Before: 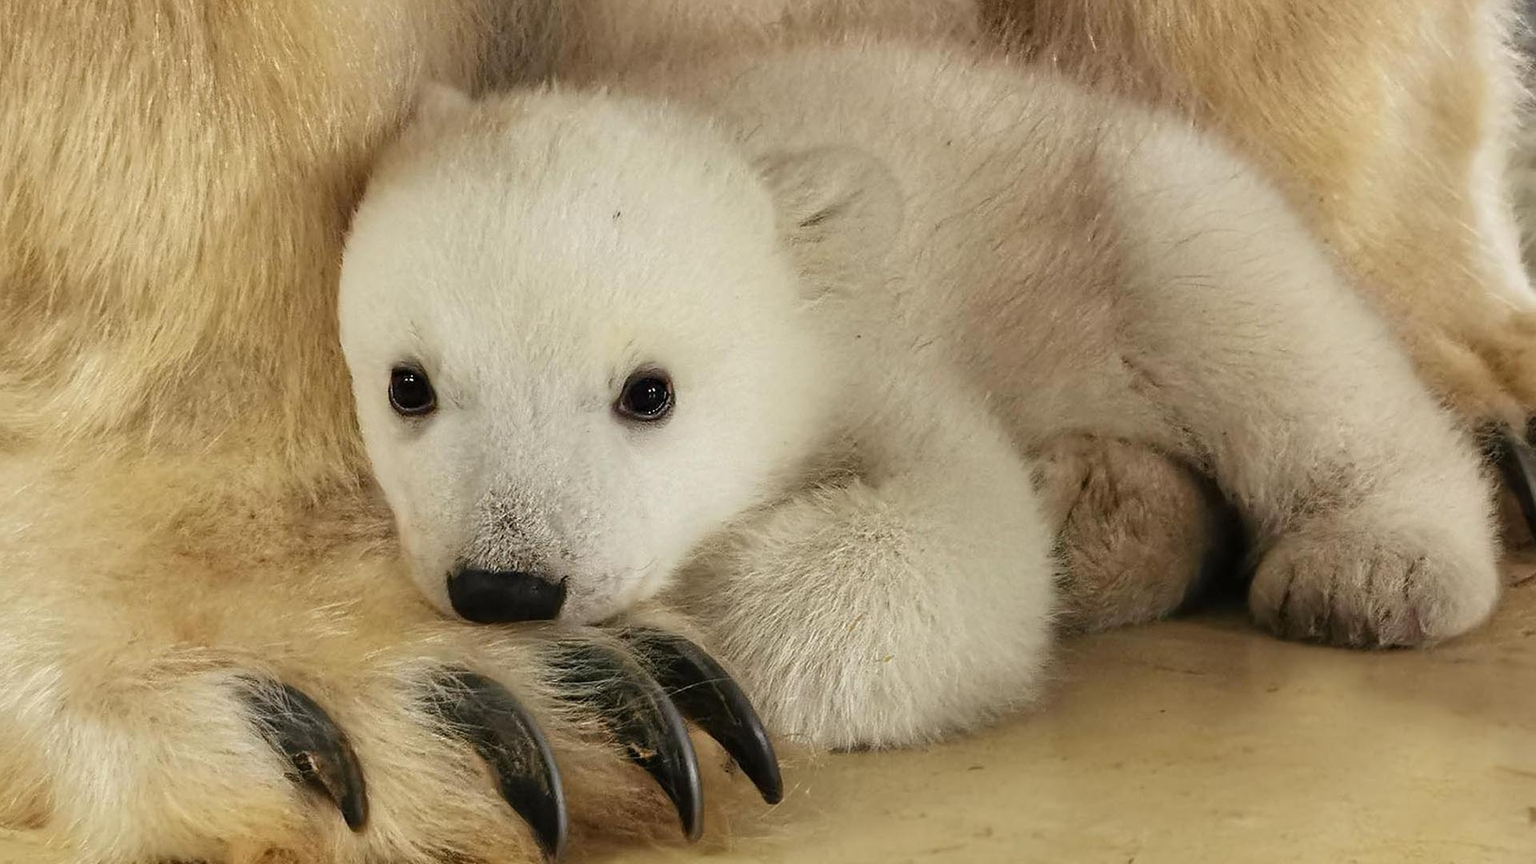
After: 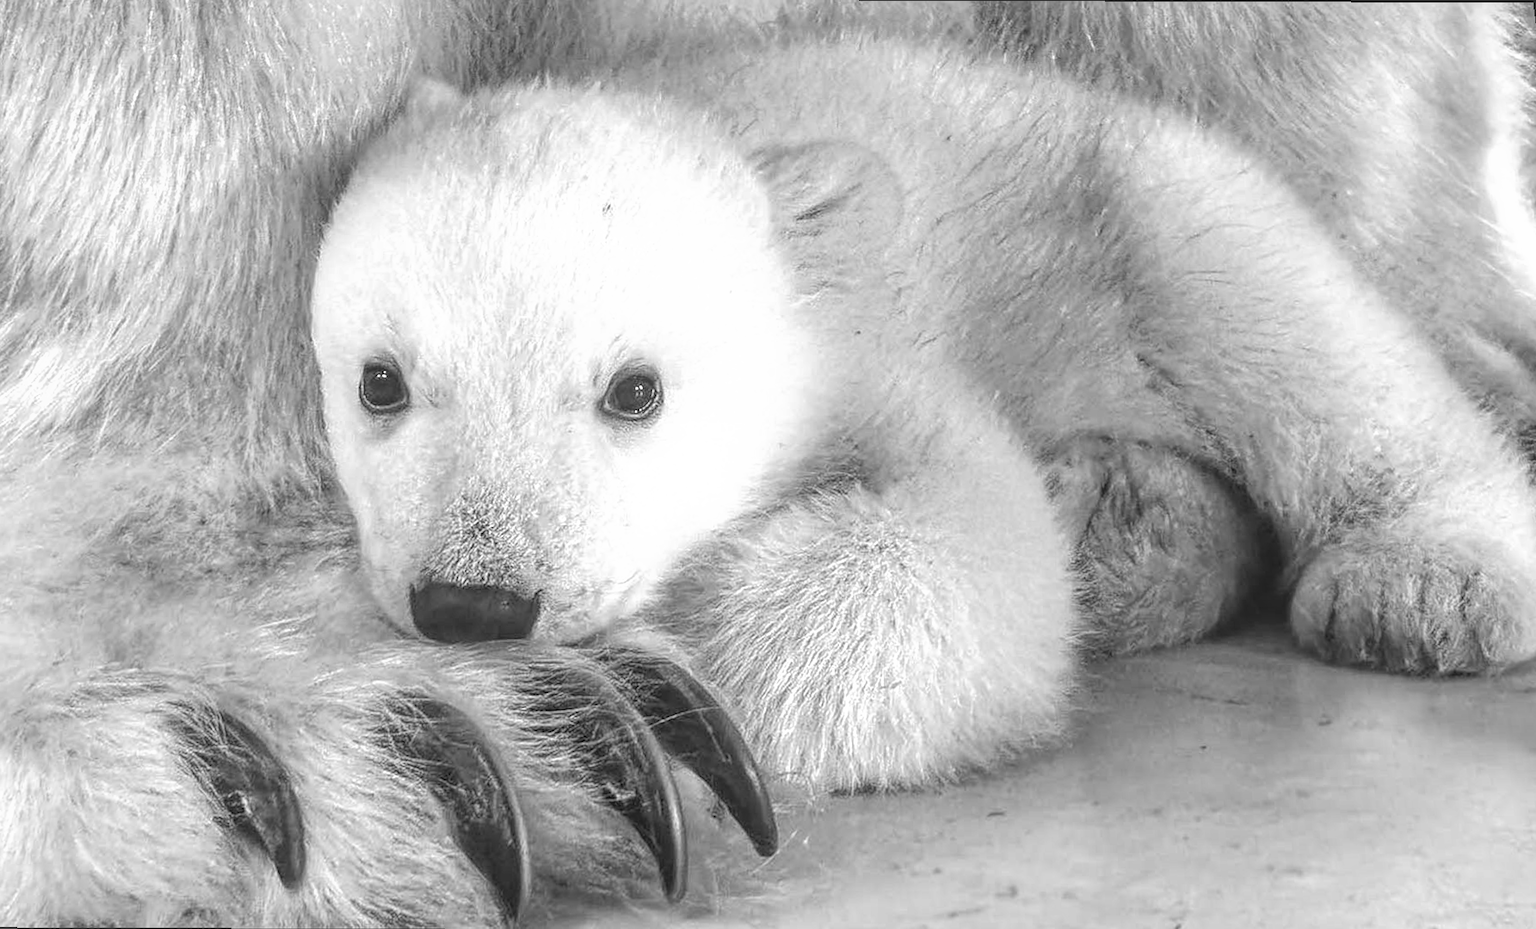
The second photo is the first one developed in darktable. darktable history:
velvia: on, module defaults
rotate and perspective: rotation 0.215°, lens shift (vertical) -0.139, crop left 0.069, crop right 0.939, crop top 0.002, crop bottom 0.996
monochrome: on, module defaults
local contrast: highlights 66%, shadows 33%, detail 166%, midtone range 0.2
exposure: exposure 0.74 EV, compensate highlight preservation false
color correction: highlights a* -7.23, highlights b* -0.161, shadows a* 20.08, shadows b* 11.73
